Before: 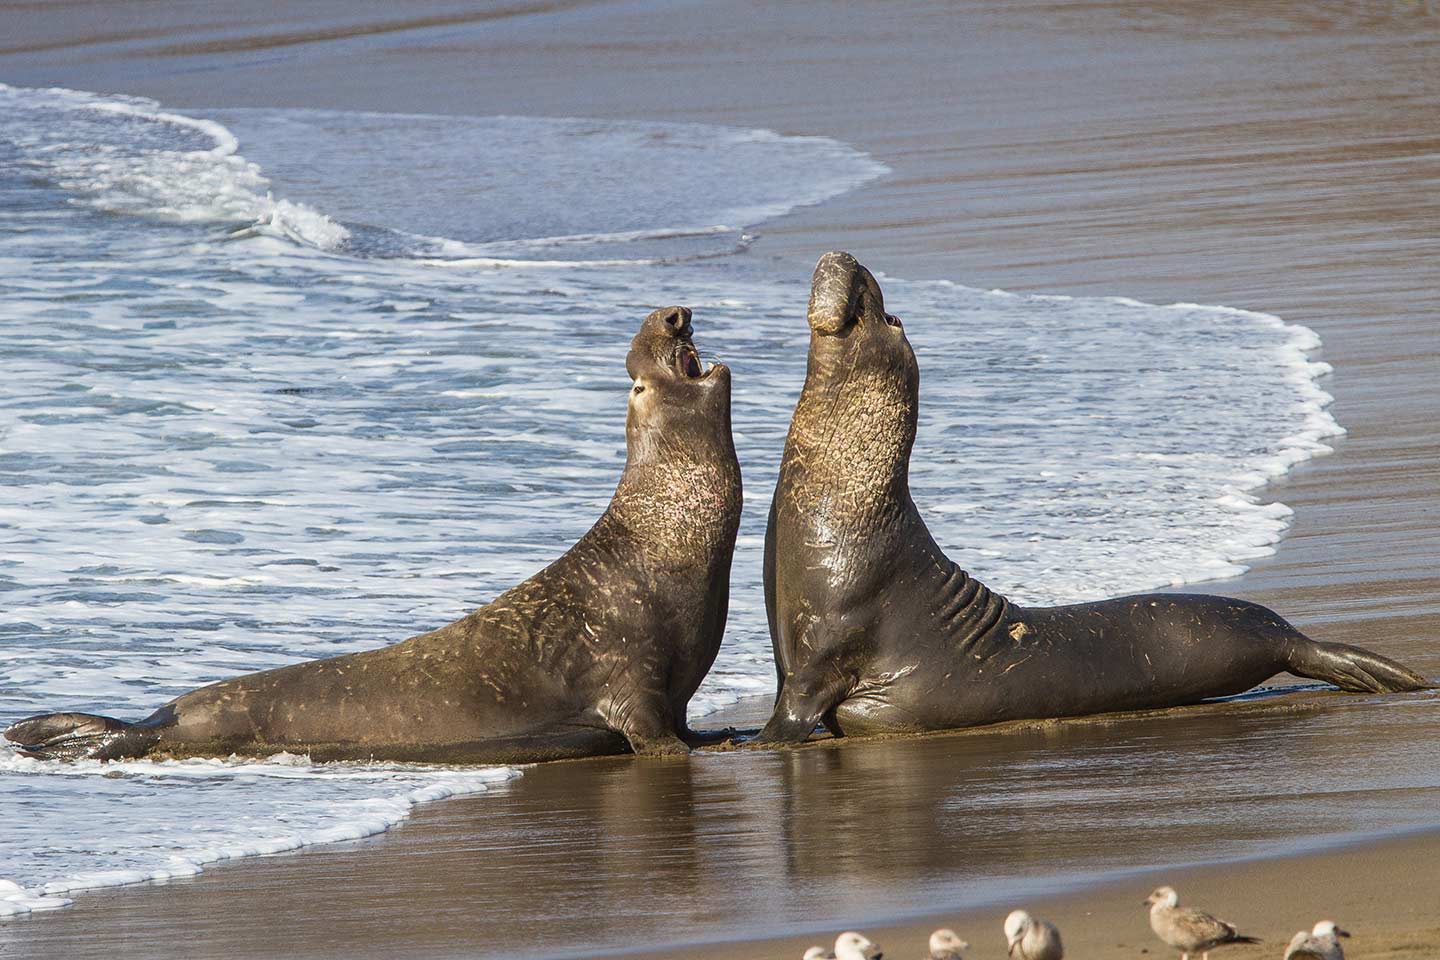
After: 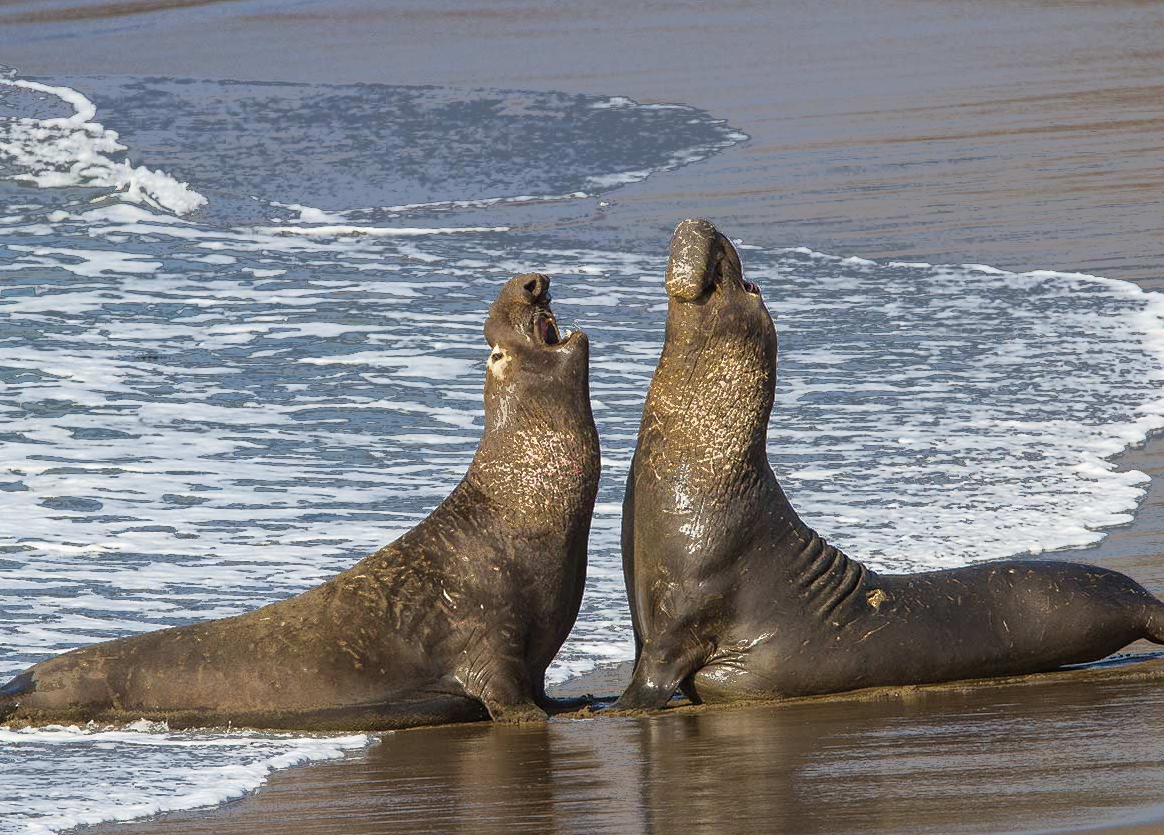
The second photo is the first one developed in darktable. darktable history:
crop: left 9.929%, top 3.475%, right 9.188%, bottom 9.529%
fill light: exposure -0.73 EV, center 0.69, width 2.2
